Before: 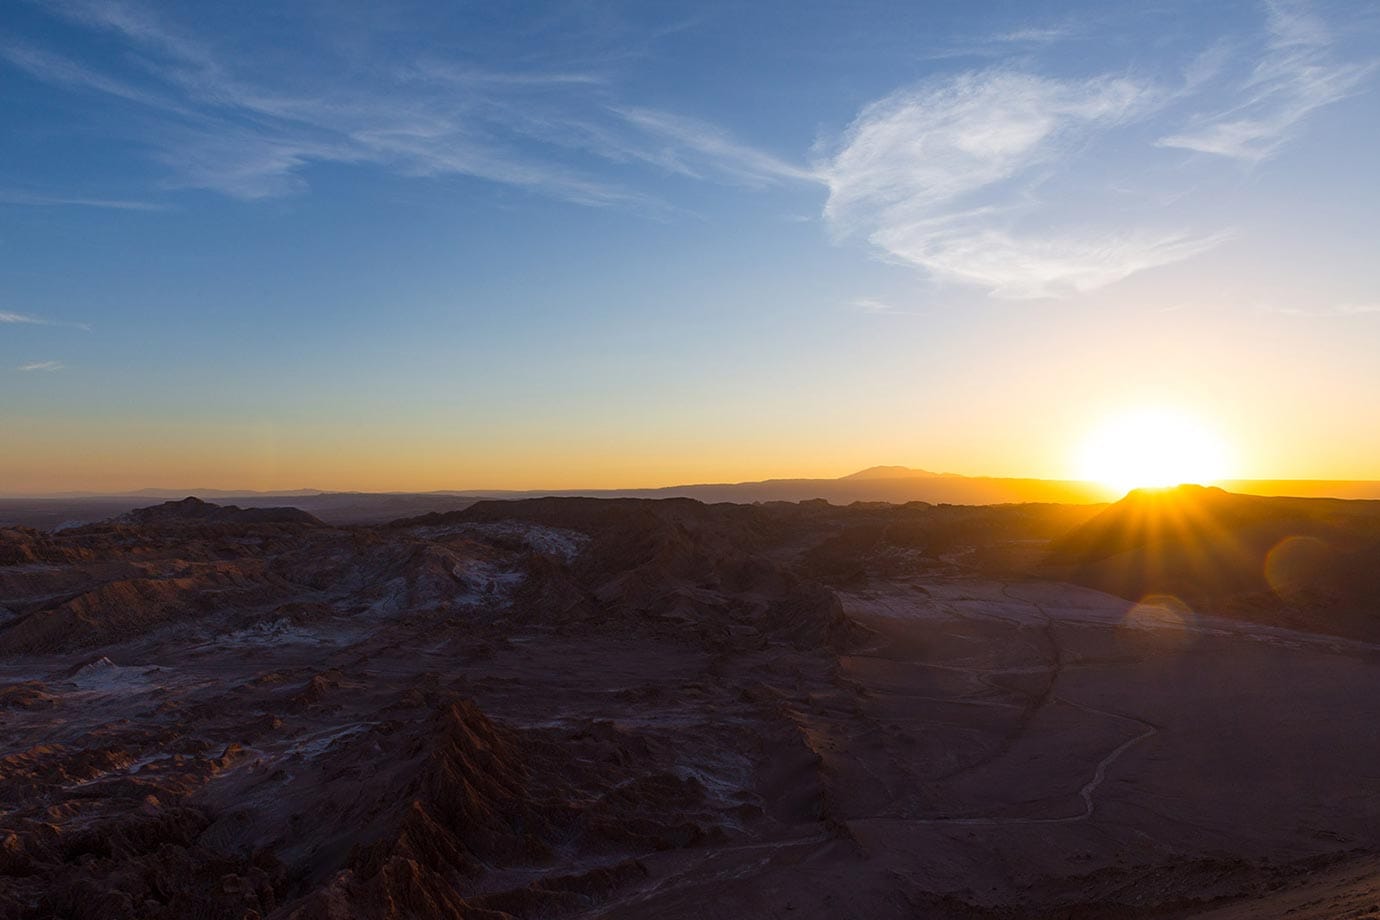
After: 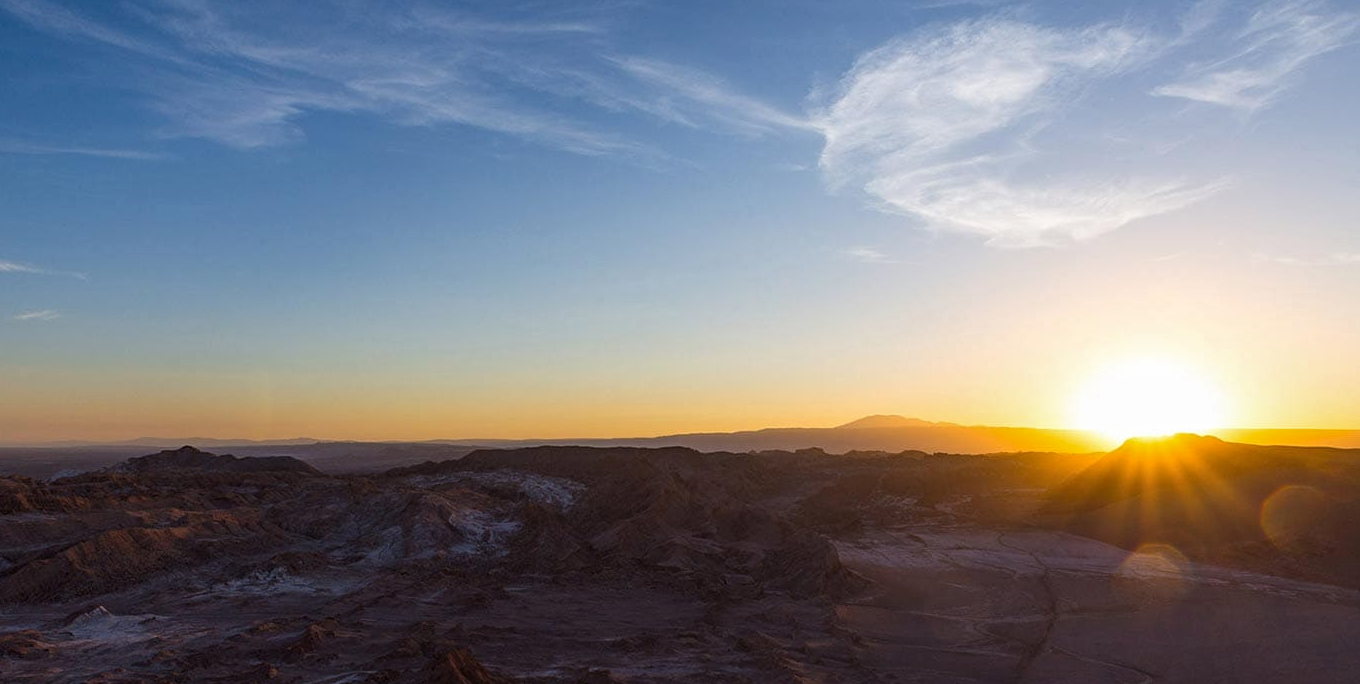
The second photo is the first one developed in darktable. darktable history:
local contrast: on, module defaults
crop: left 0.35%, top 5.551%, bottom 19.904%
